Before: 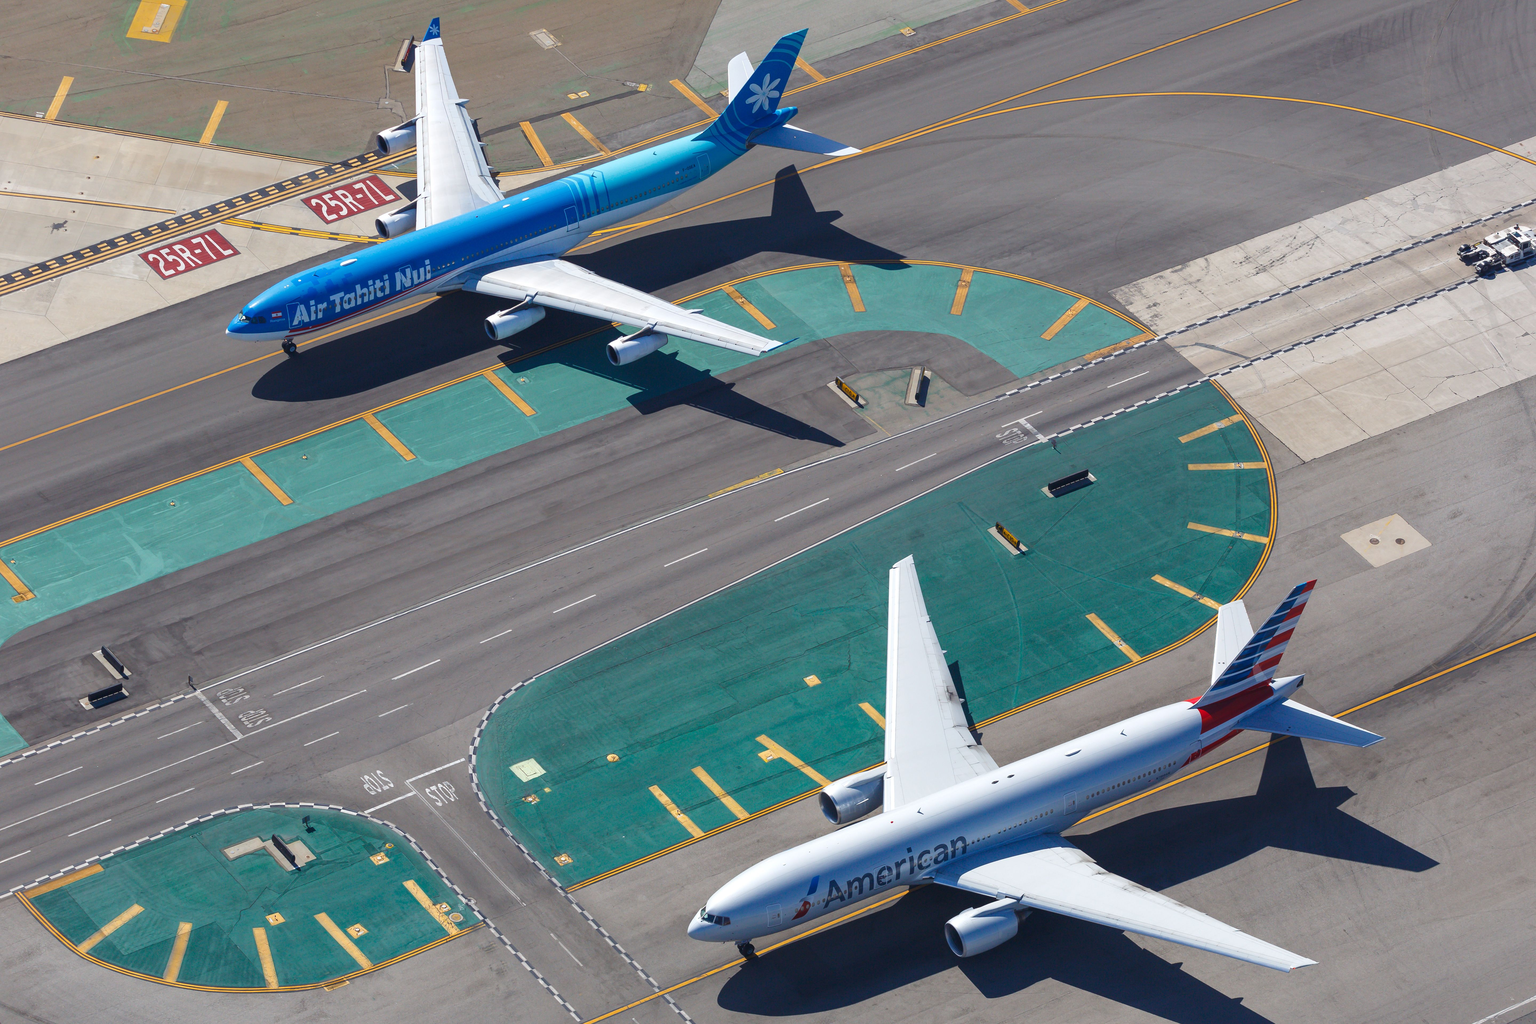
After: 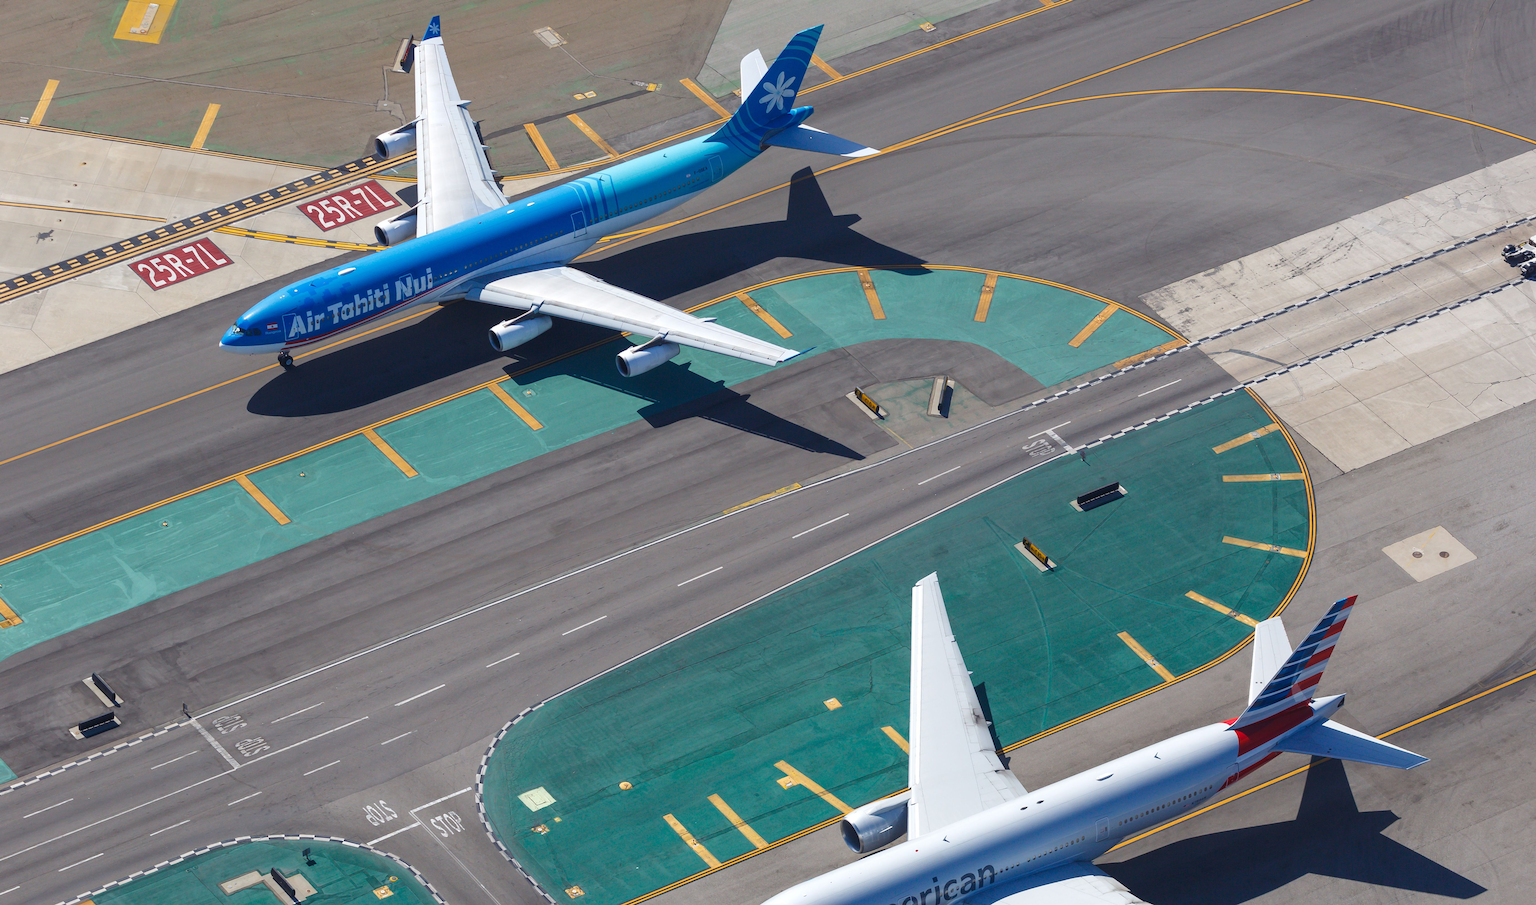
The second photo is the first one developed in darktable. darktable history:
crop and rotate: angle 0.388°, left 0.444%, right 2.592%, bottom 14.239%
